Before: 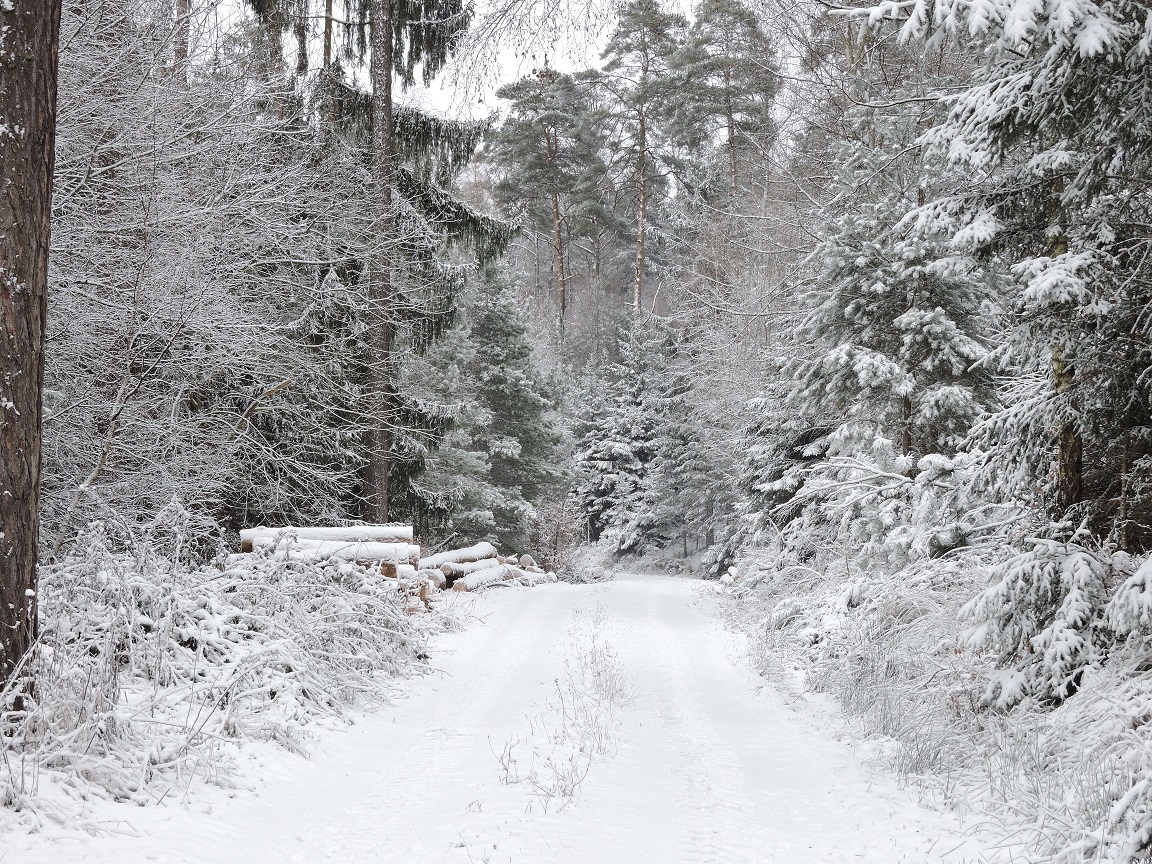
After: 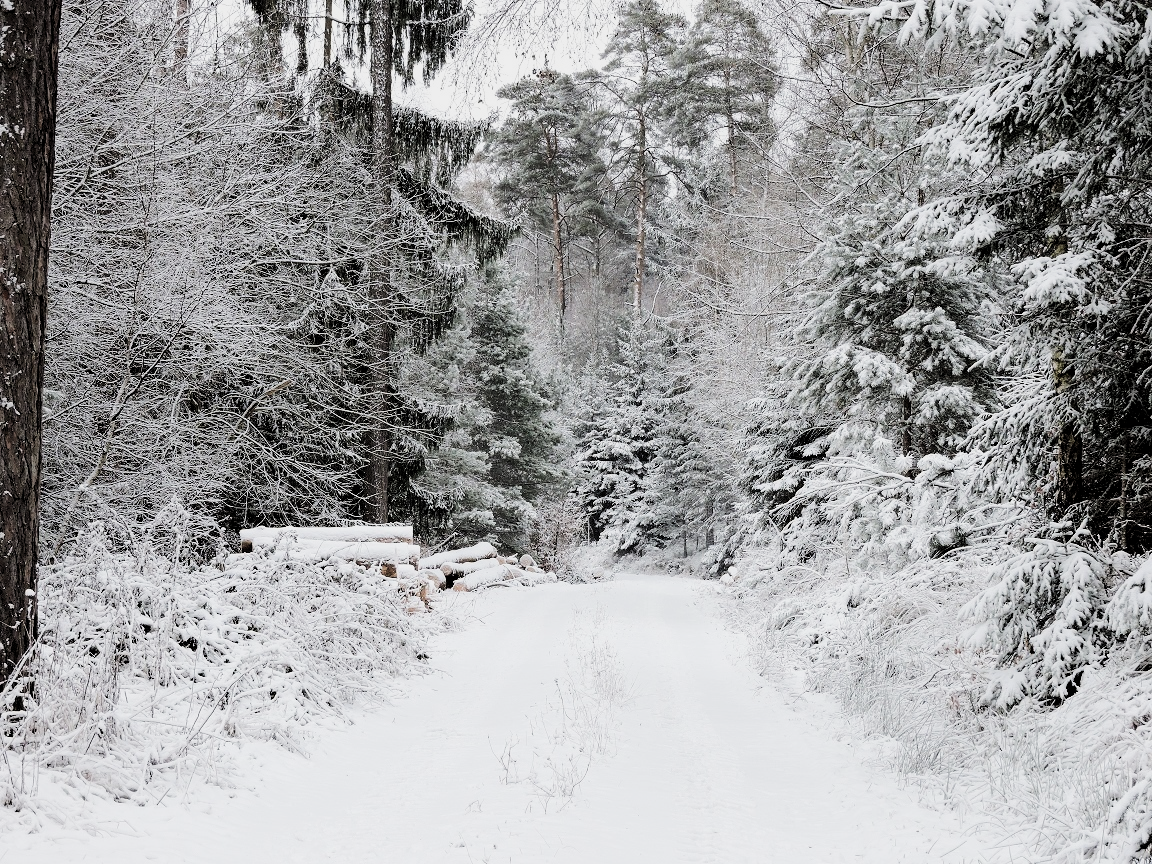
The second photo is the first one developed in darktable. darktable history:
levels: levels [0.018, 0.493, 1]
filmic rgb: black relative exposure -5 EV, hardness 2.88, contrast 1.3, highlights saturation mix -30%
tone equalizer: -8 EV -0.001 EV, -7 EV 0.001 EV, -6 EV -0.002 EV, -5 EV -0.003 EV, -4 EV -0.062 EV, -3 EV -0.222 EV, -2 EV -0.267 EV, -1 EV 0.105 EV, +0 EV 0.303 EV
